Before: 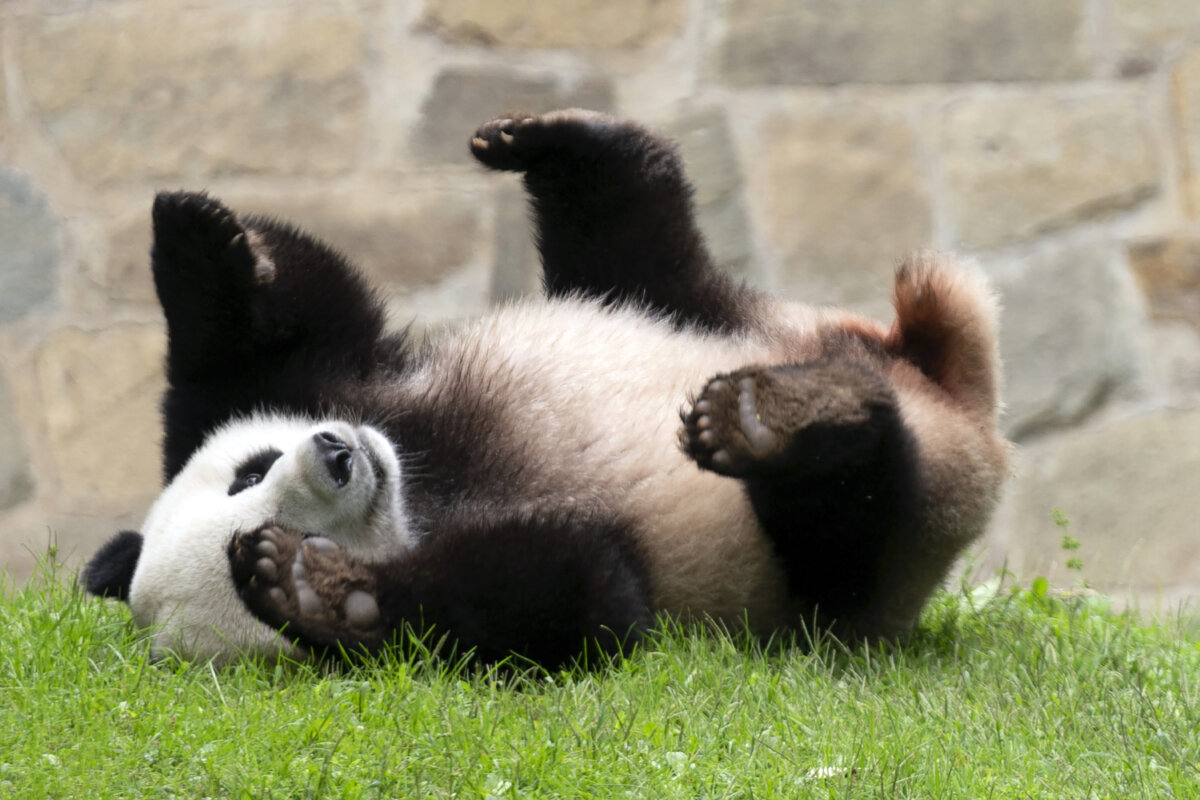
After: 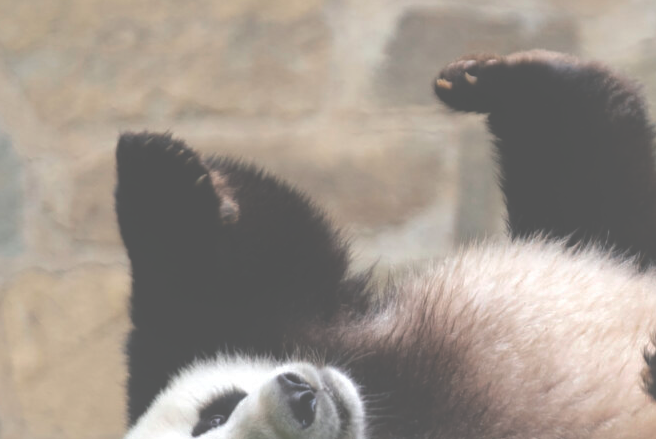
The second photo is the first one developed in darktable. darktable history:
shadows and highlights: on, module defaults
exposure: black level correction -0.087, compensate highlight preservation false
crop and rotate: left 3.047%, top 7.509%, right 42.236%, bottom 37.598%
